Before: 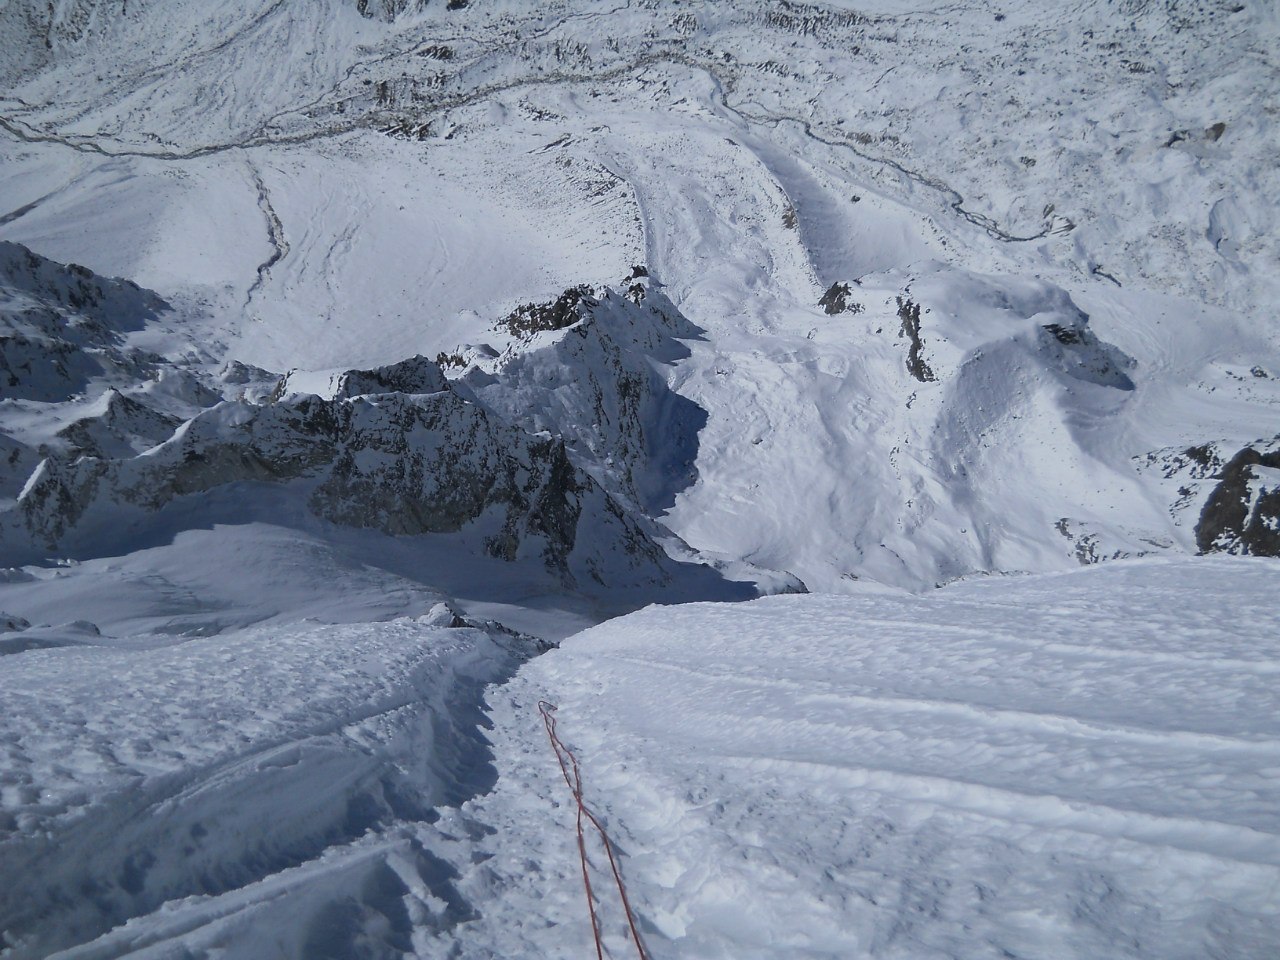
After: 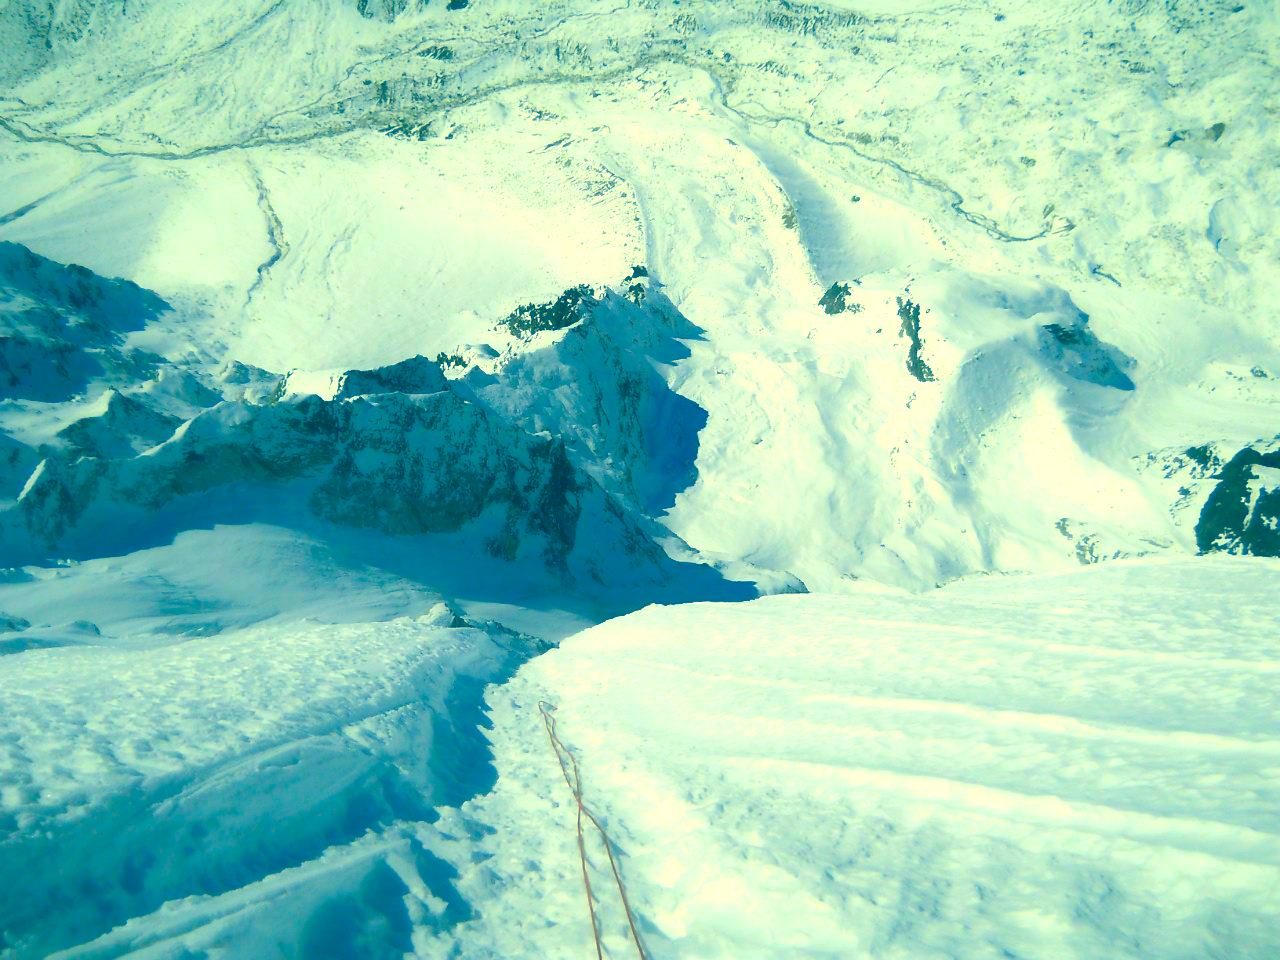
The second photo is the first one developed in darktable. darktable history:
exposure: exposure 1.205 EV, compensate highlight preservation false
local contrast: on, module defaults
contrast brightness saturation: brightness -0.018, saturation 0.348
contrast equalizer: octaves 7, y [[0.5, 0.542, 0.583, 0.625, 0.667, 0.708], [0.5 ×6], [0.5 ×6], [0, 0.033, 0.067, 0.1, 0.133, 0.167], [0, 0.05, 0.1, 0.15, 0.2, 0.25]], mix -0.989
color correction: highlights a* -16.15, highlights b* 39.64, shadows a* -39.91, shadows b* -25.88
